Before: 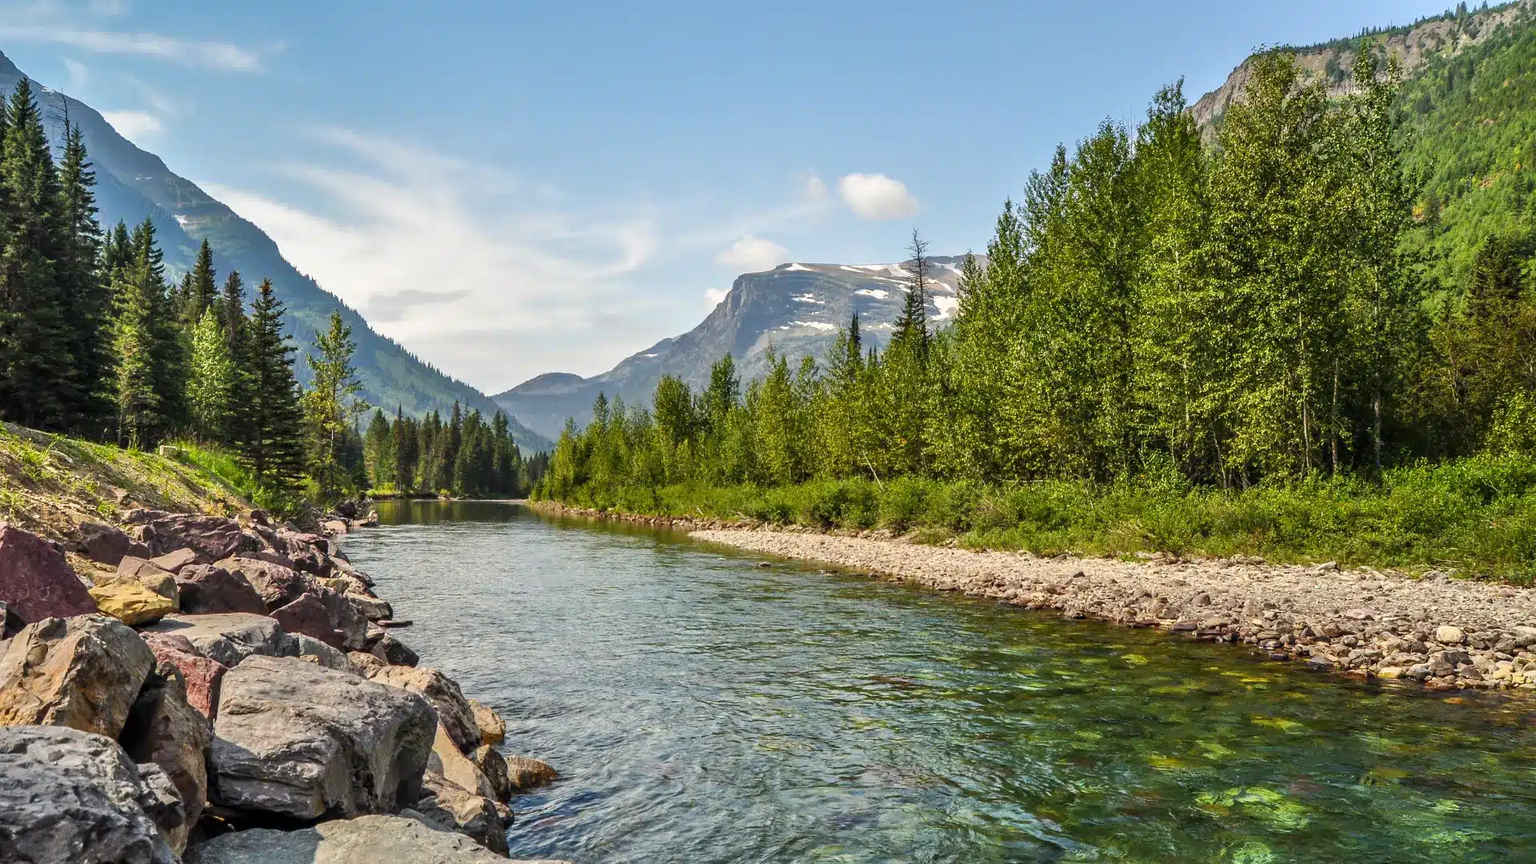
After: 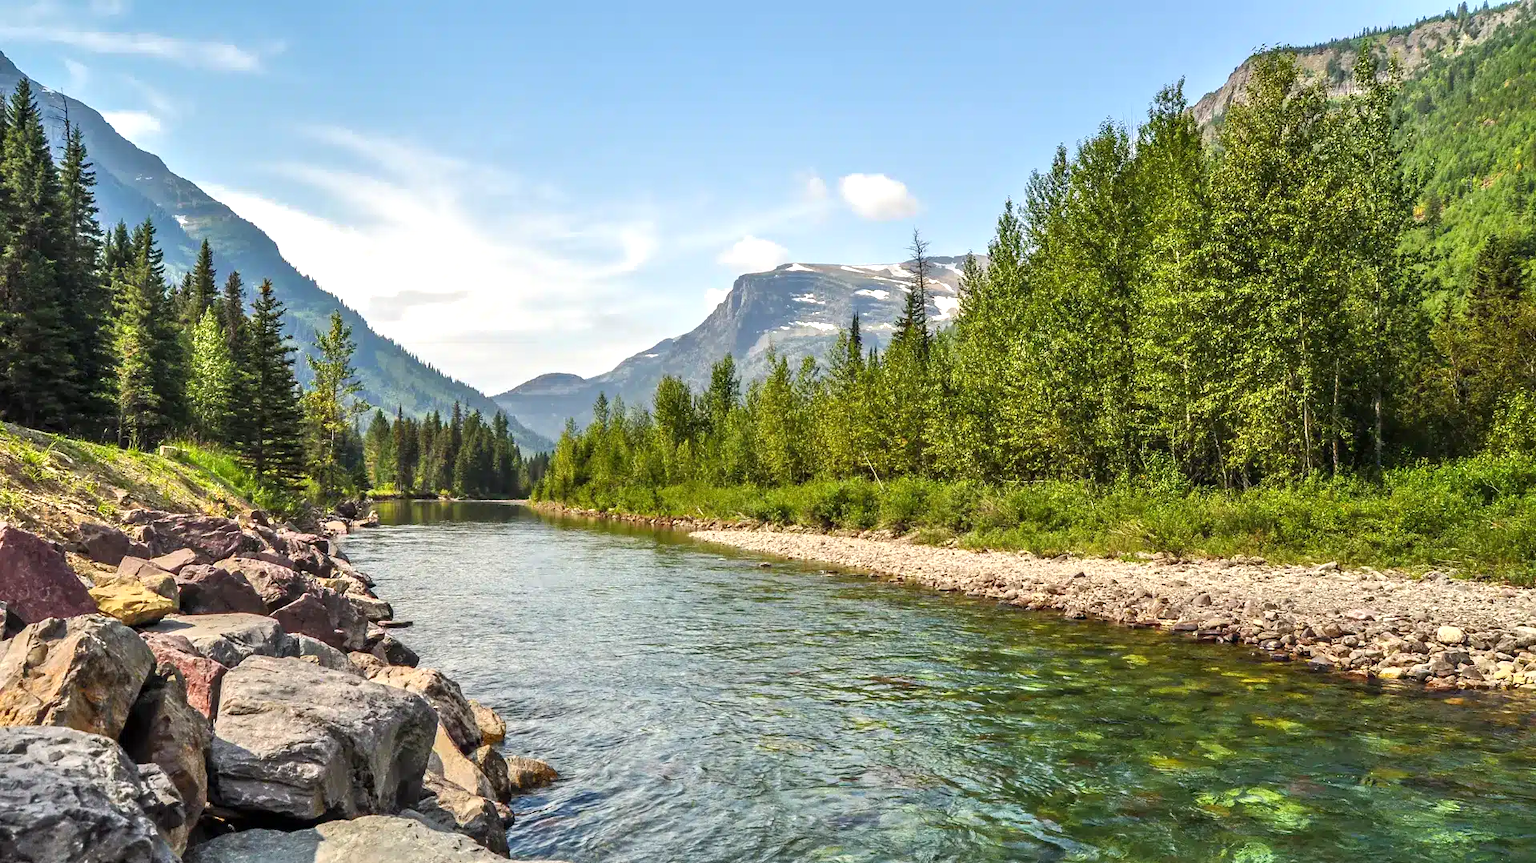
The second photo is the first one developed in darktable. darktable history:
exposure: exposure 0.4 EV, compensate highlight preservation false
